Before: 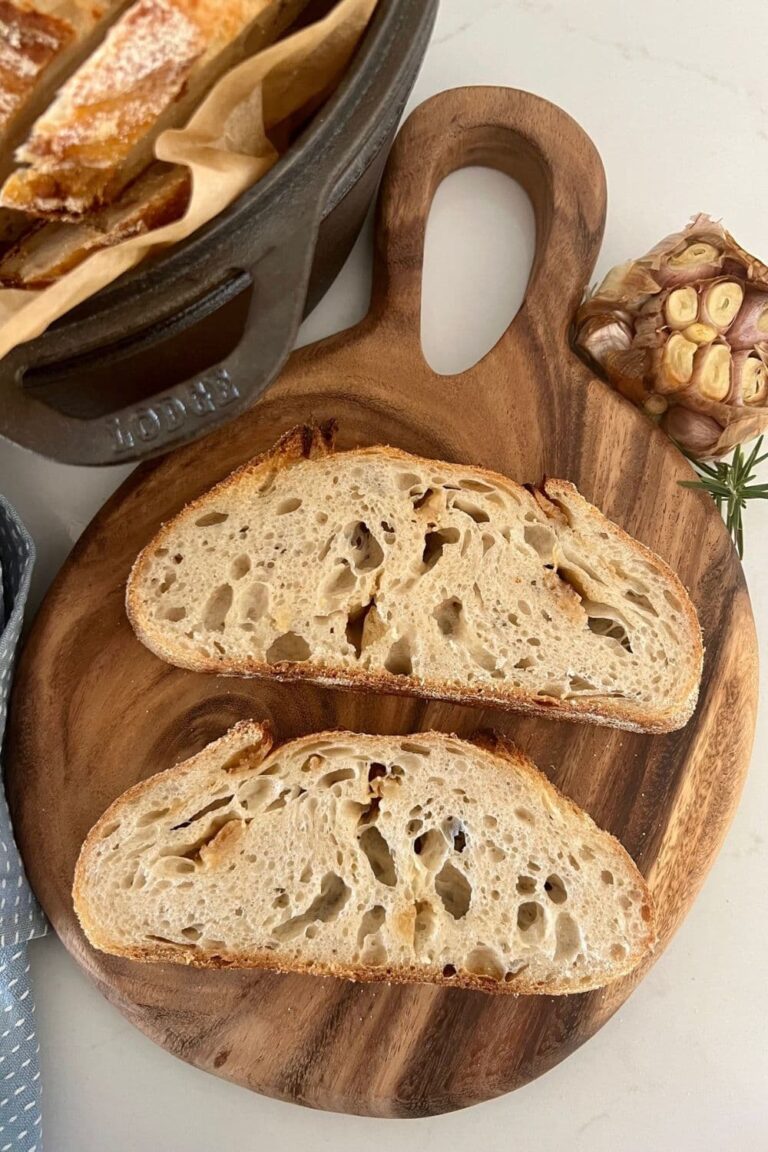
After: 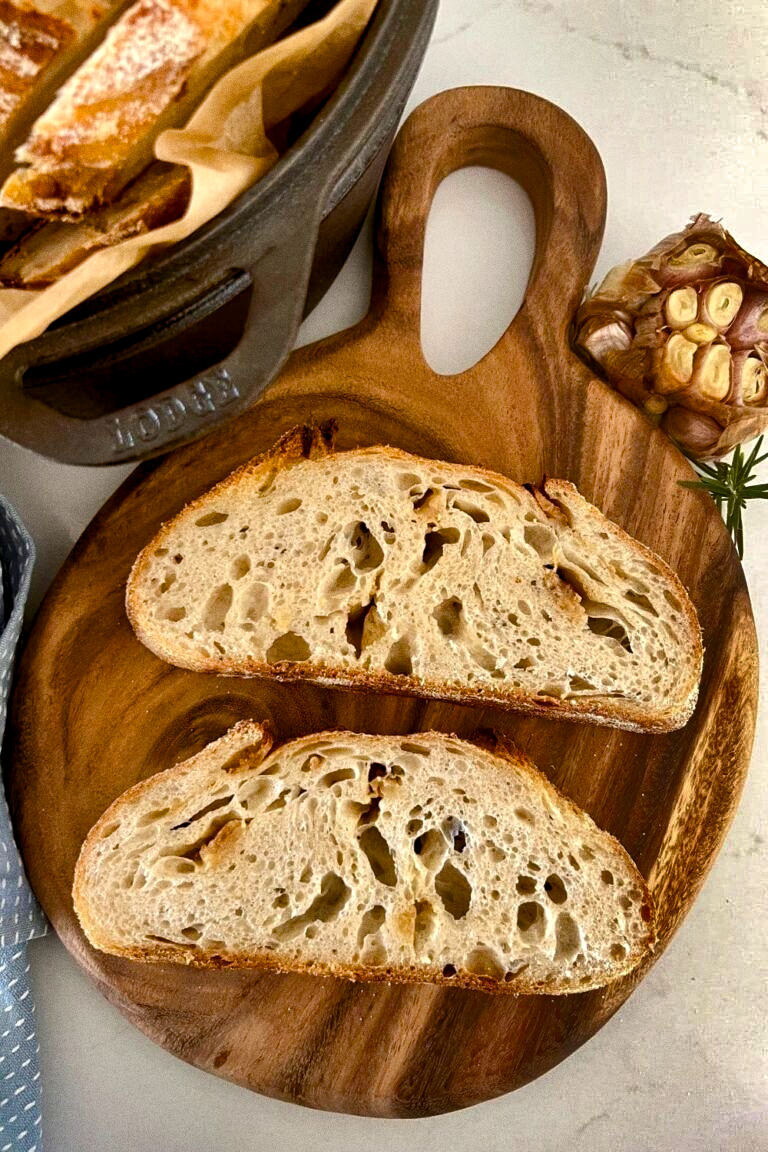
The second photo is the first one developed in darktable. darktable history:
grain: coarseness 0.09 ISO
shadows and highlights: shadows 20.91, highlights -82.73, soften with gaussian
color balance rgb: global offset › luminance -0.51%, perceptual saturation grading › global saturation 27.53%, perceptual saturation grading › highlights -25%, perceptual saturation grading › shadows 25%, perceptual brilliance grading › highlights 6.62%, perceptual brilliance grading › mid-tones 17.07%, perceptual brilliance grading › shadows -5.23%
